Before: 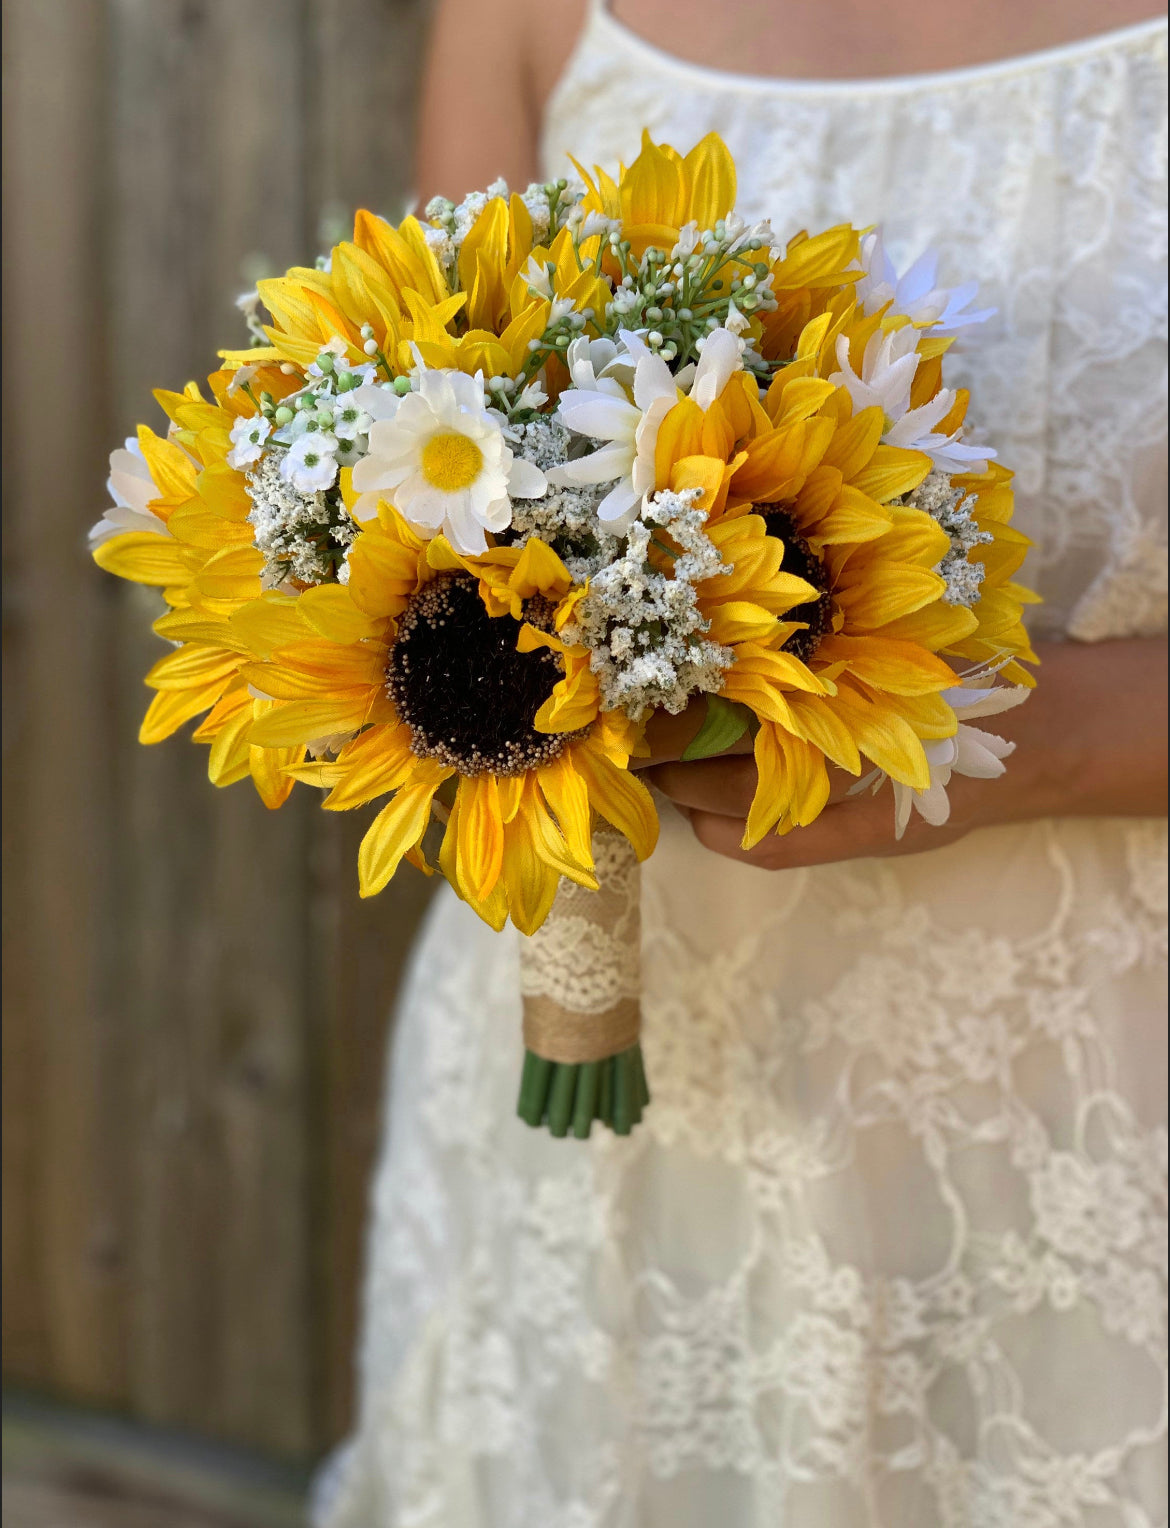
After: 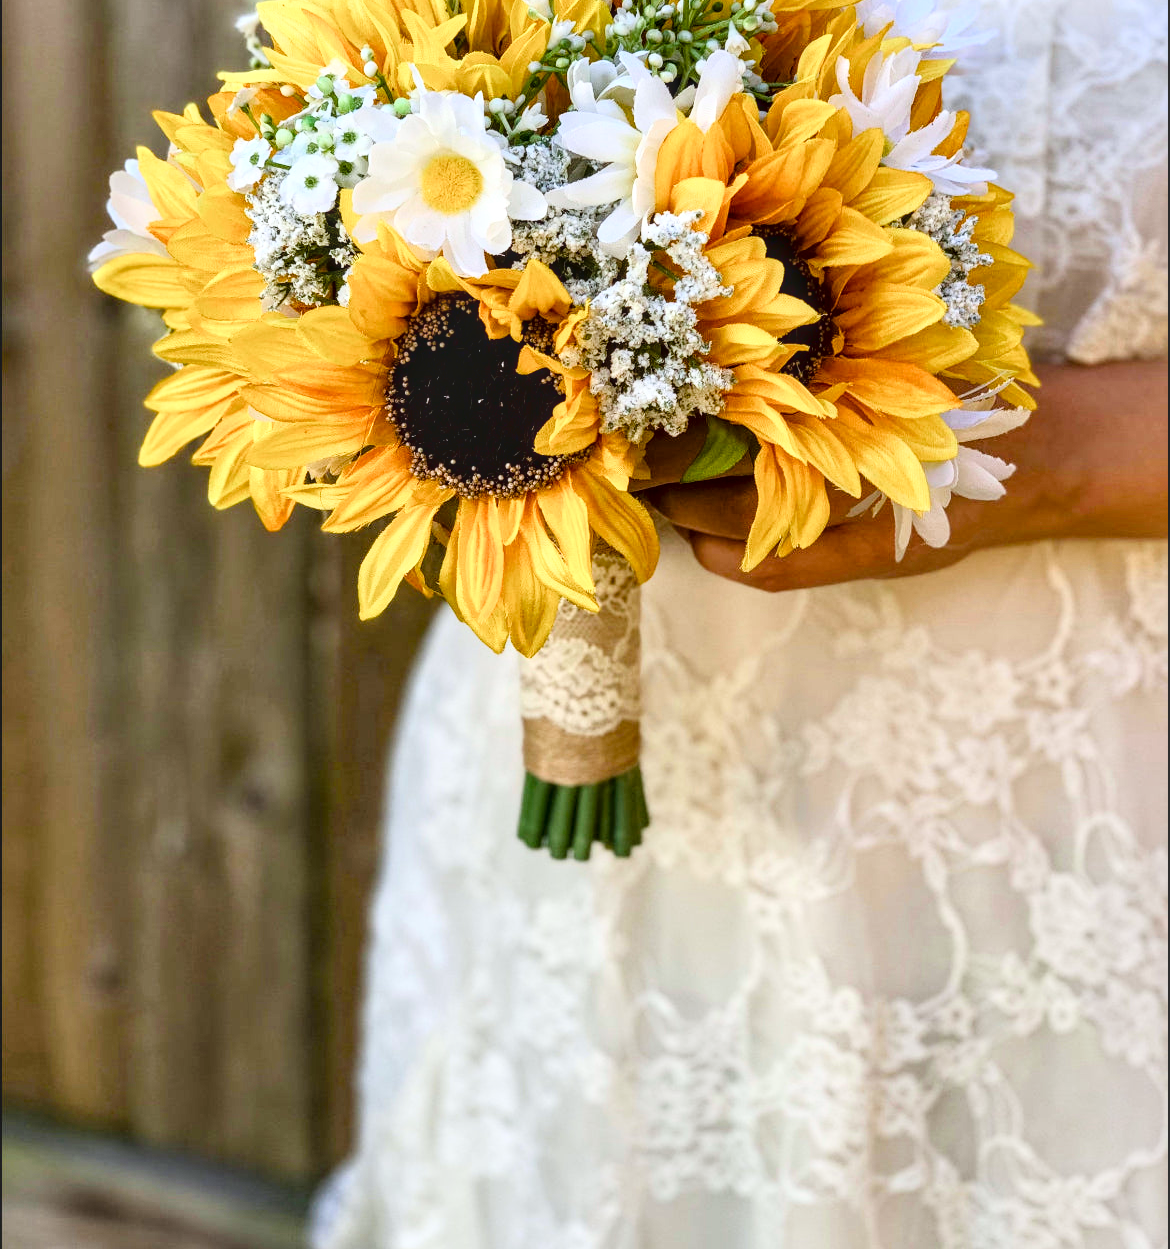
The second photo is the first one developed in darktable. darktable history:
color balance rgb: highlights gain › luminance 16.636%, highlights gain › chroma 2.874%, highlights gain › hue 262.53°, perceptual saturation grading › global saturation 20%, perceptual saturation grading › highlights -49.241%, perceptual saturation grading › shadows 25.473%, perceptual brilliance grading › global brilliance -0.897%, perceptual brilliance grading › highlights -1.087%, perceptual brilliance grading › mid-tones -0.671%, perceptual brilliance grading › shadows -1.396%, global vibrance 19.764%
local contrast: highlights 62%, detail 143%, midtone range 0.425
tone curve: curves: ch0 [(0.003, 0.032) (0.037, 0.037) (0.142, 0.117) (0.279, 0.311) (0.405, 0.49) (0.526, 0.651) (0.722, 0.857) (0.875, 0.946) (1, 0.98)]; ch1 [(0, 0) (0.305, 0.325) (0.453, 0.437) (0.482, 0.473) (0.501, 0.498) (0.515, 0.523) (0.559, 0.591) (0.6, 0.659) (0.656, 0.71) (1, 1)]; ch2 [(0, 0) (0.323, 0.277) (0.424, 0.396) (0.479, 0.484) (0.499, 0.502) (0.515, 0.537) (0.564, 0.595) (0.644, 0.703) (0.742, 0.803) (1, 1)], color space Lab, linked channels, preserve colors none
crop and rotate: top 18.217%
